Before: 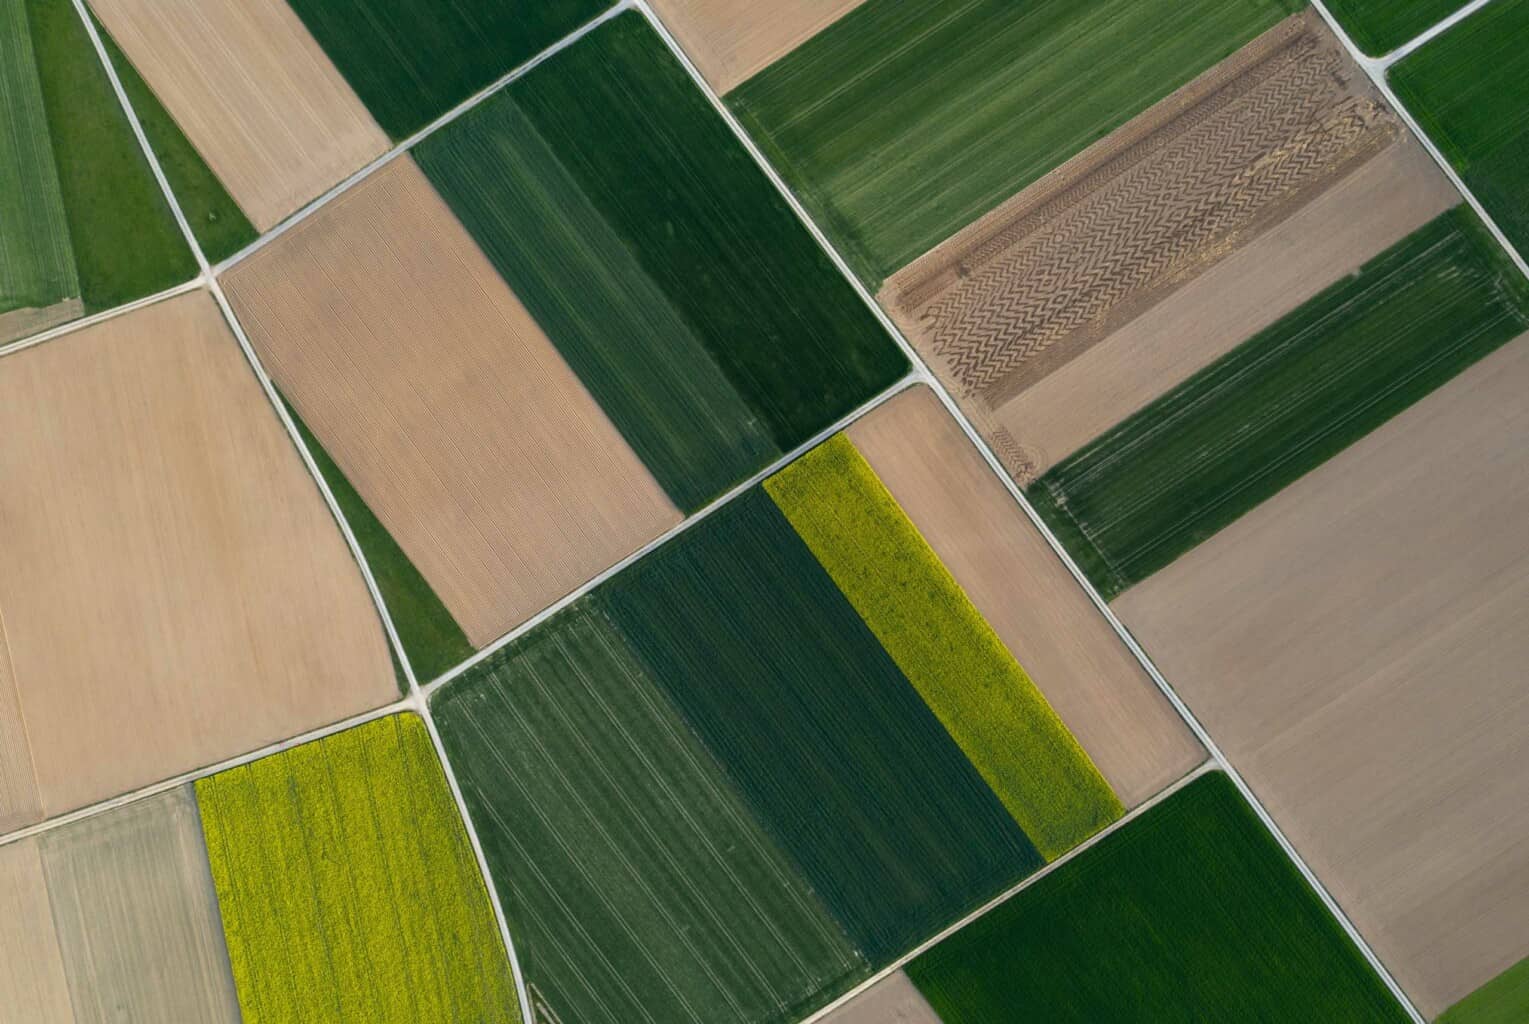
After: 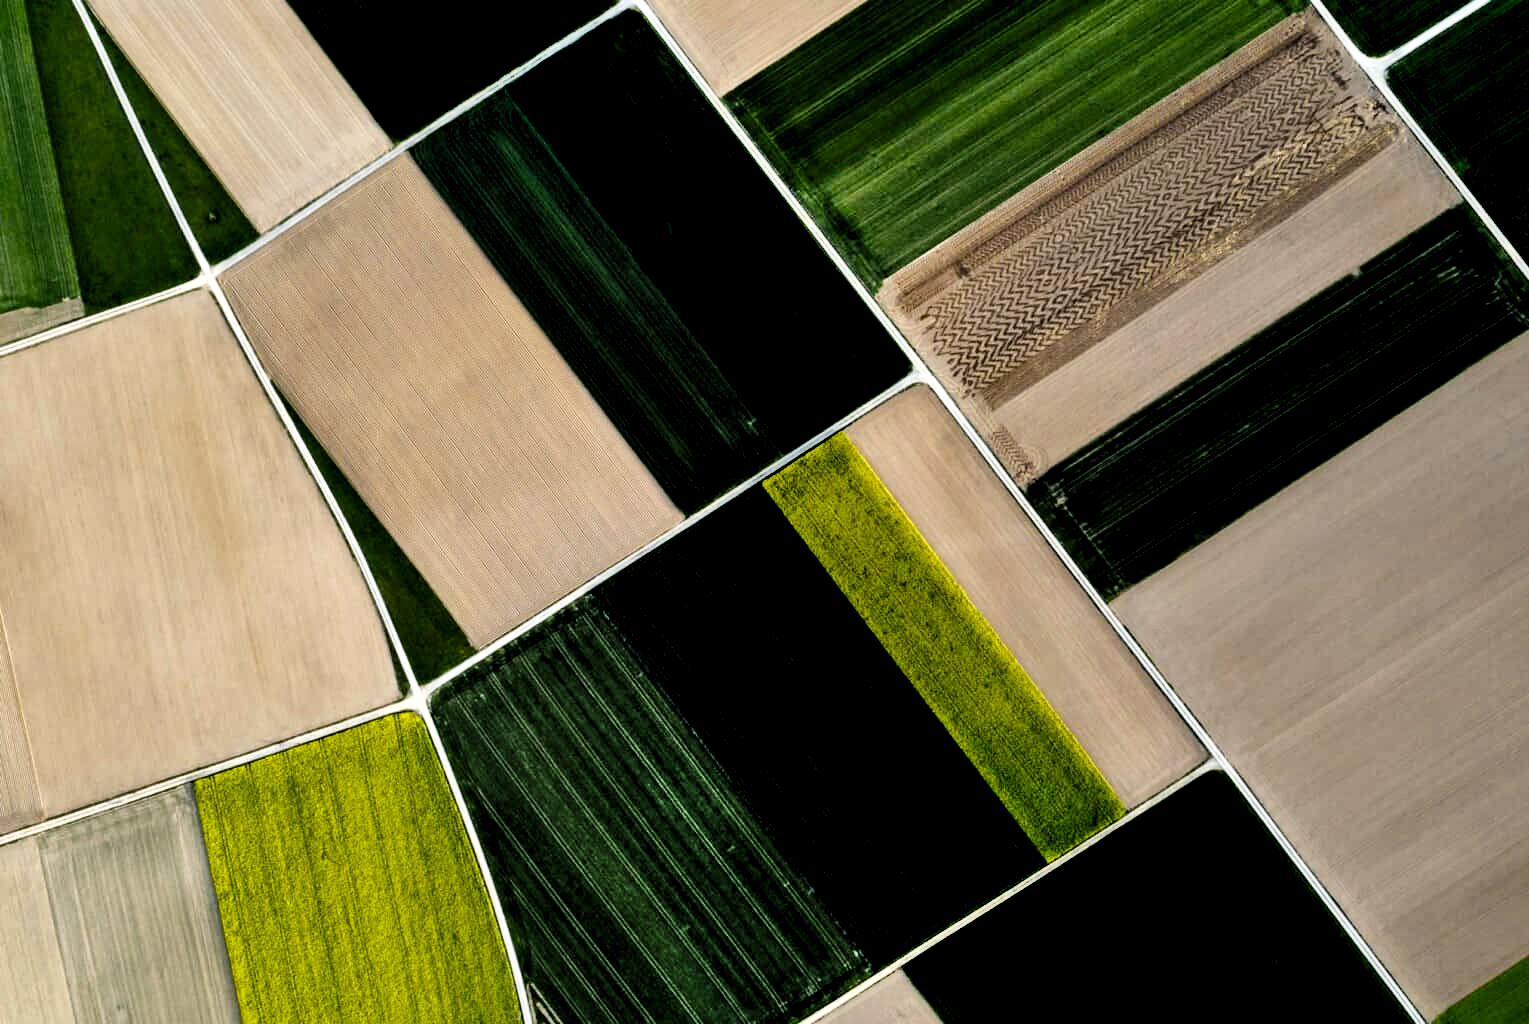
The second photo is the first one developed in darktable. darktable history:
contrast brightness saturation: contrast 0.08, saturation 0.02
shadows and highlights: low approximation 0.01, soften with gaussian
filmic rgb: black relative exposure -2.85 EV, white relative exposure 4.56 EV, hardness 1.77, contrast 1.25, preserve chrominance no, color science v5 (2021)
levels: levels [0.044, 0.475, 0.791]
